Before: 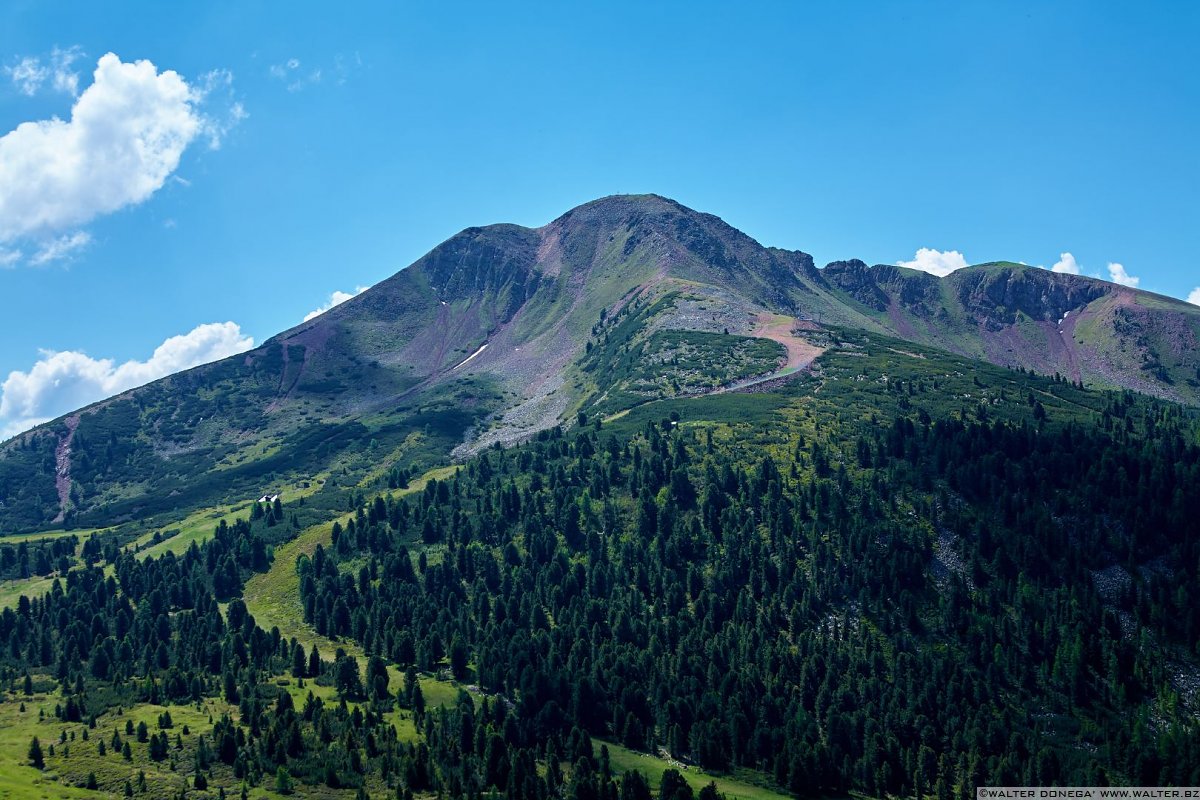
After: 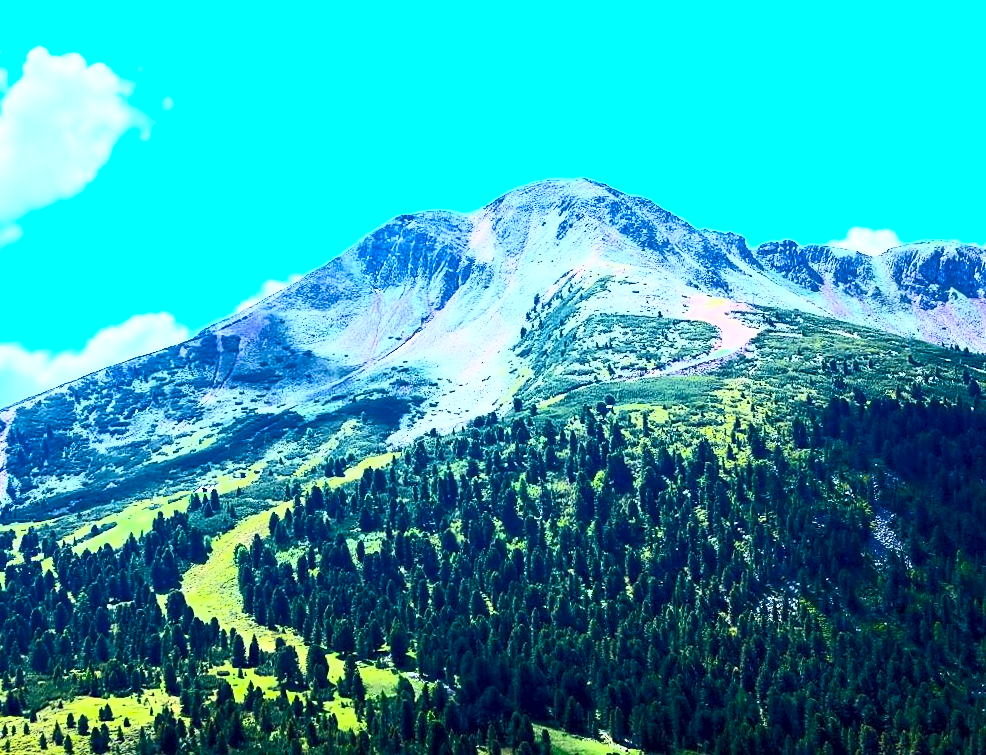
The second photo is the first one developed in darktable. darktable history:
contrast equalizer: y [[0.5 ×4, 0.525, 0.667], [0.5 ×6], [0.5 ×6], [0 ×4, 0.042, 0], [0, 0, 0.004, 0.1, 0.191, 0.131]]
crop and rotate: angle 1°, left 4.281%, top 0.642%, right 11.383%, bottom 2.486%
exposure: black level correction 0.001, exposure 1.116 EV, compensate highlight preservation false
contrast brightness saturation: contrast 0.83, brightness 0.59, saturation 0.59
